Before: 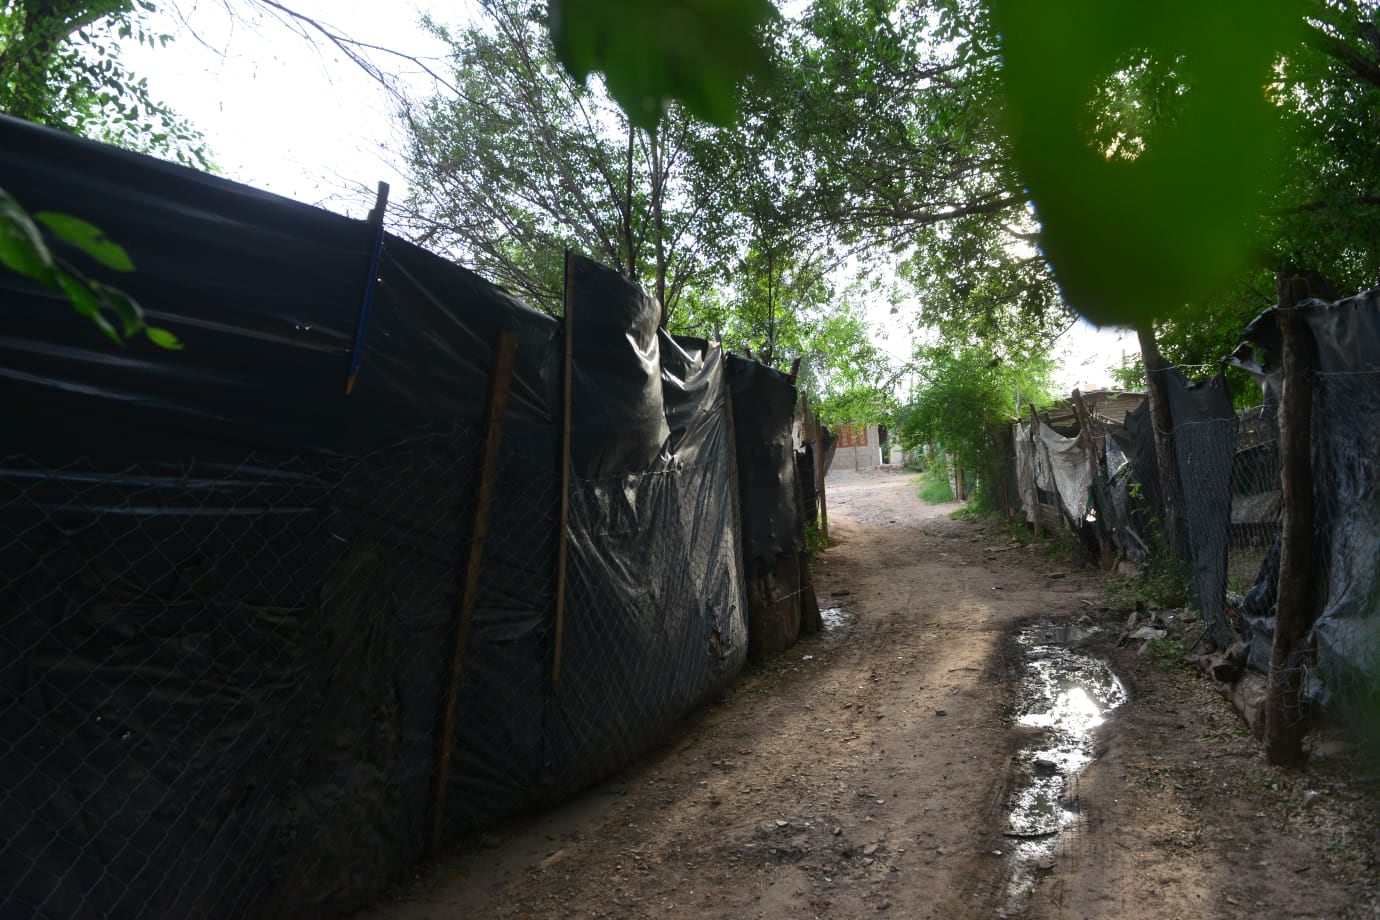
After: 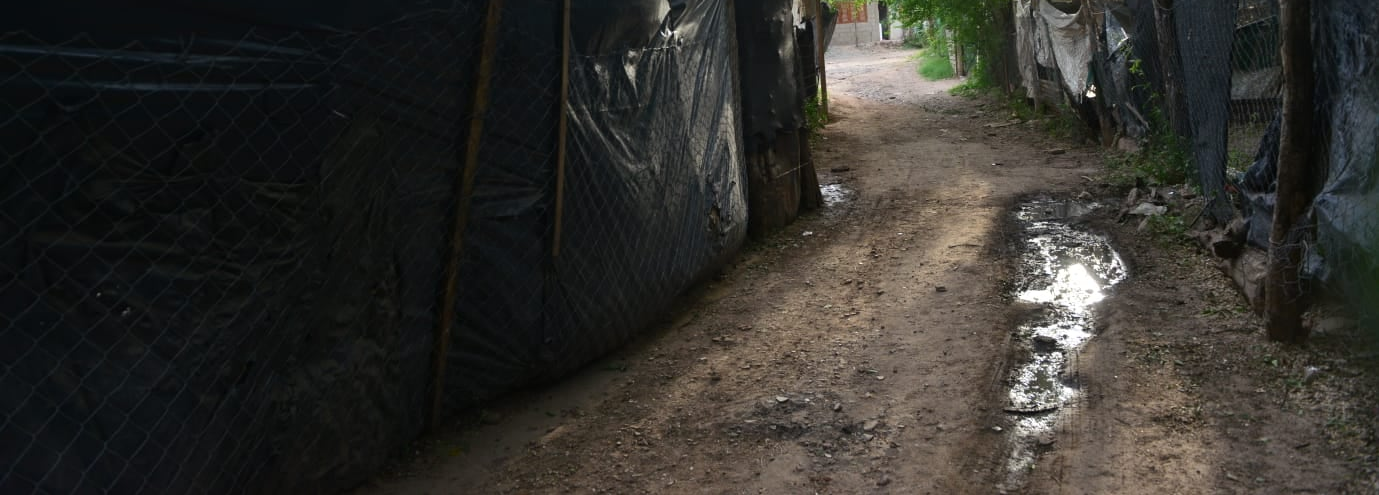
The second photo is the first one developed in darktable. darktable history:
crop and rotate: top 46.129%, right 0.053%
